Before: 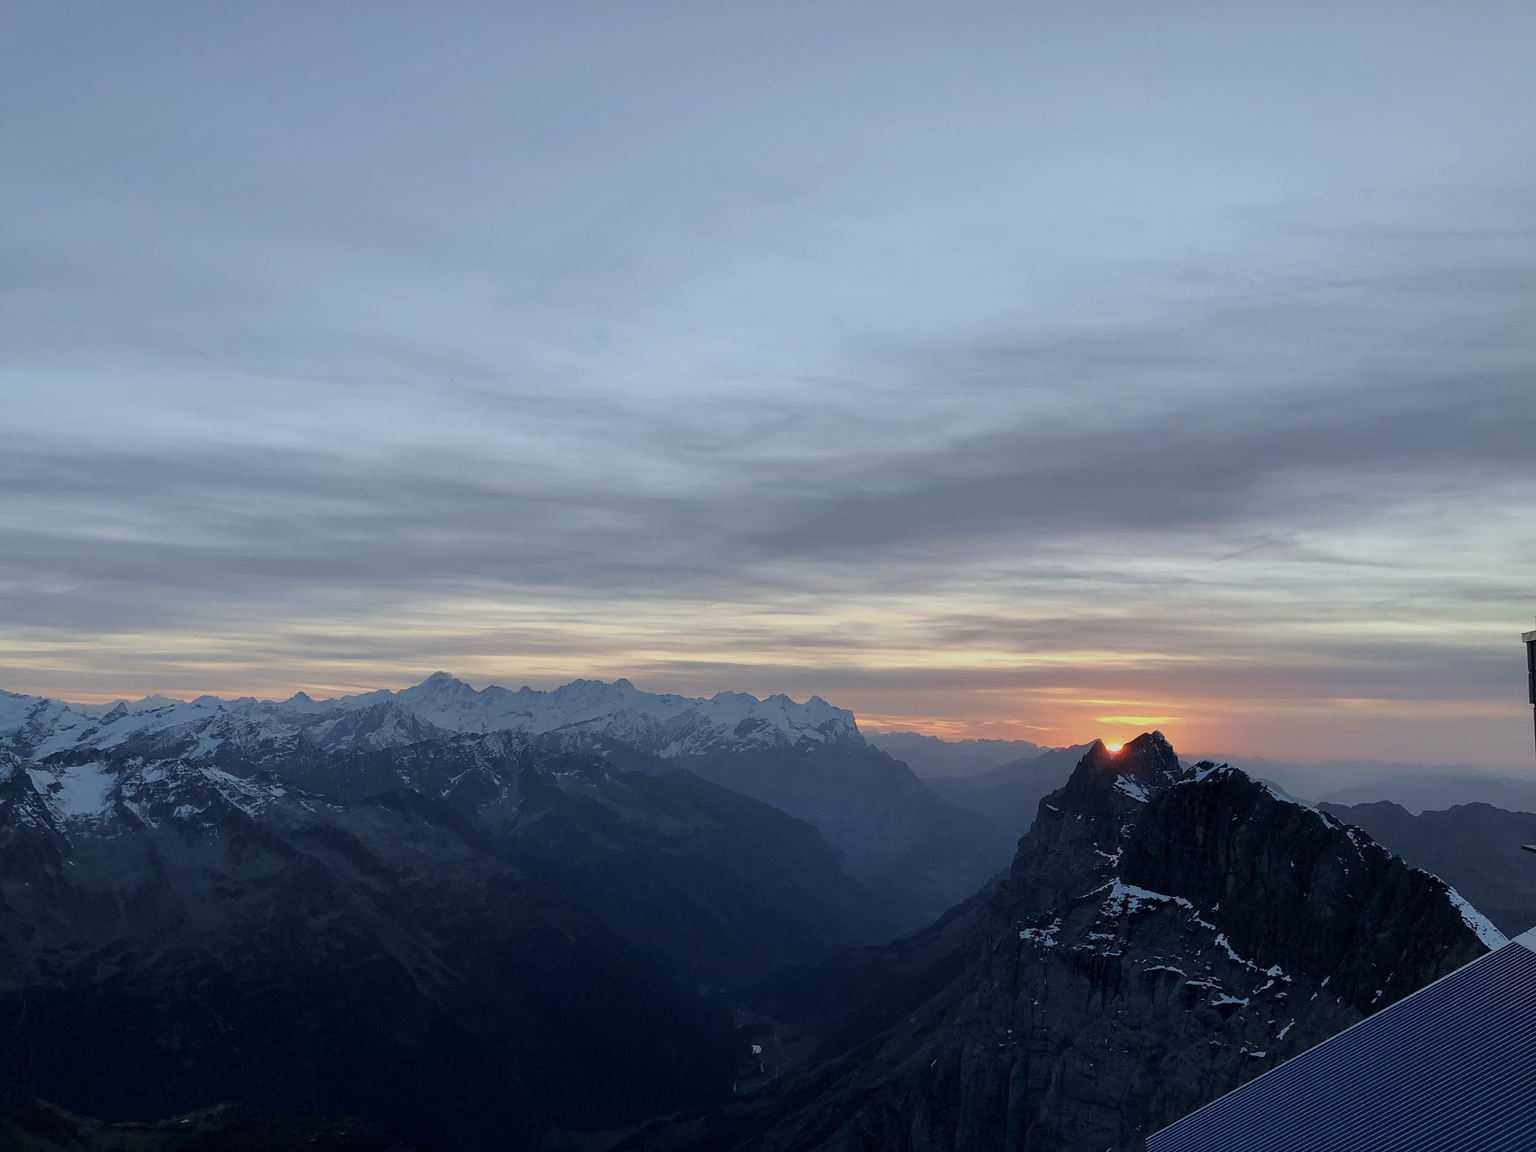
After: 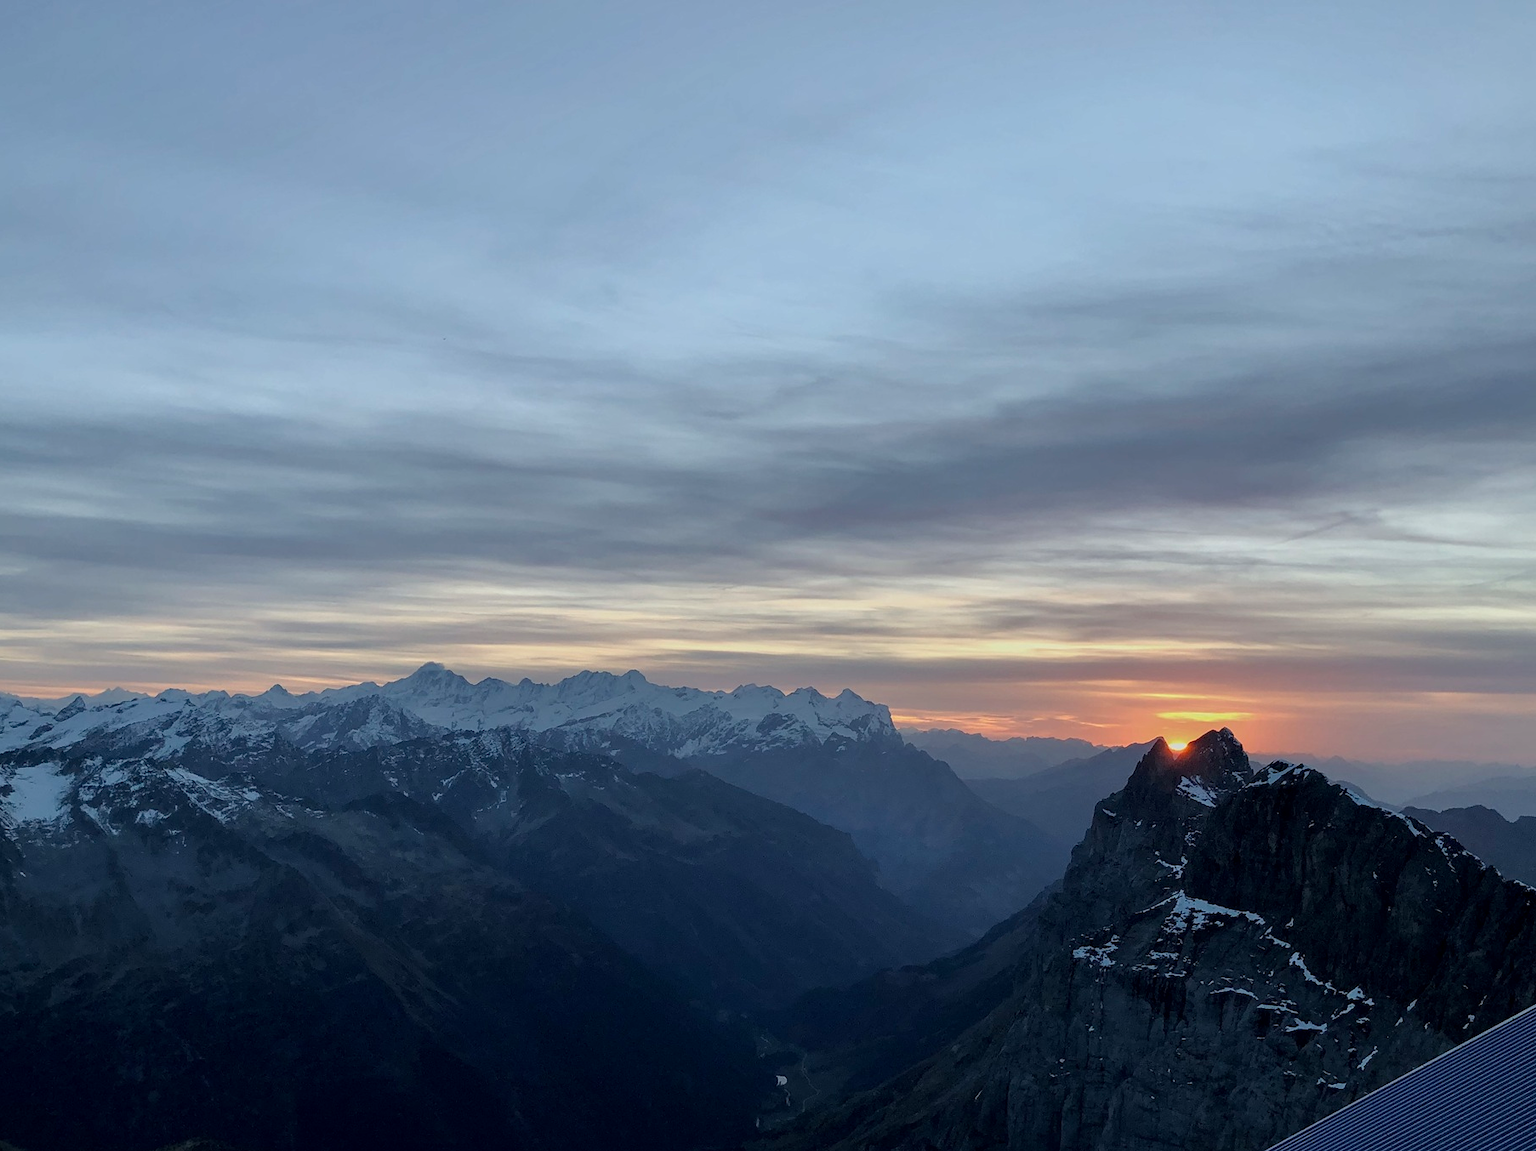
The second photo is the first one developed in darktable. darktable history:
local contrast: detail 130%
crop: left 3.305%, top 6.436%, right 6.389%, bottom 3.258%
